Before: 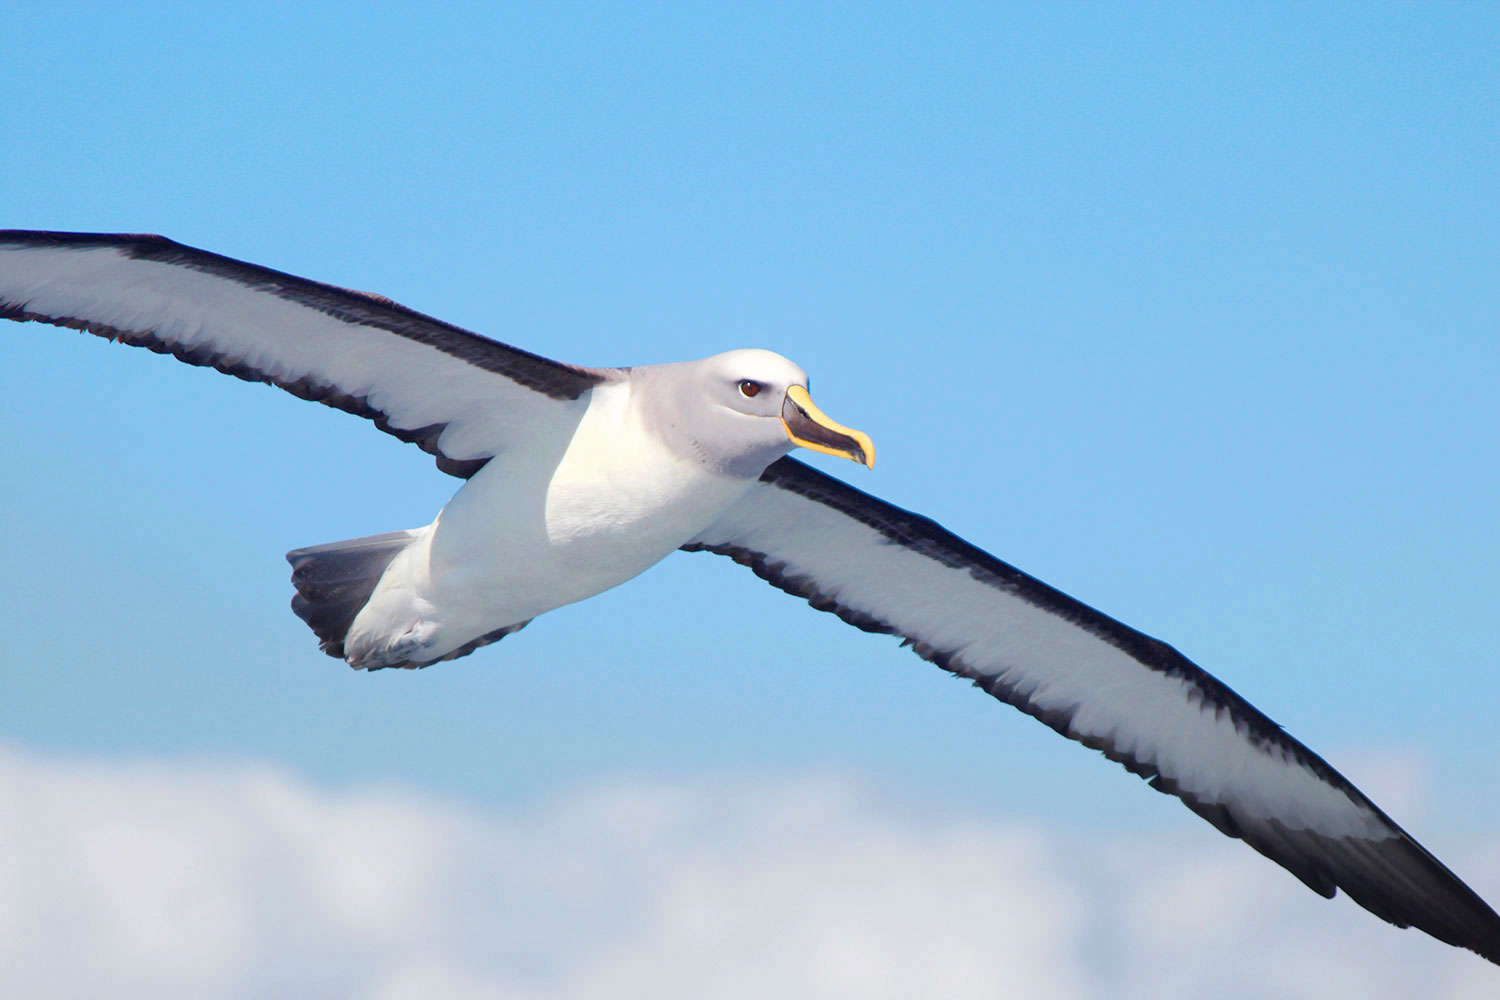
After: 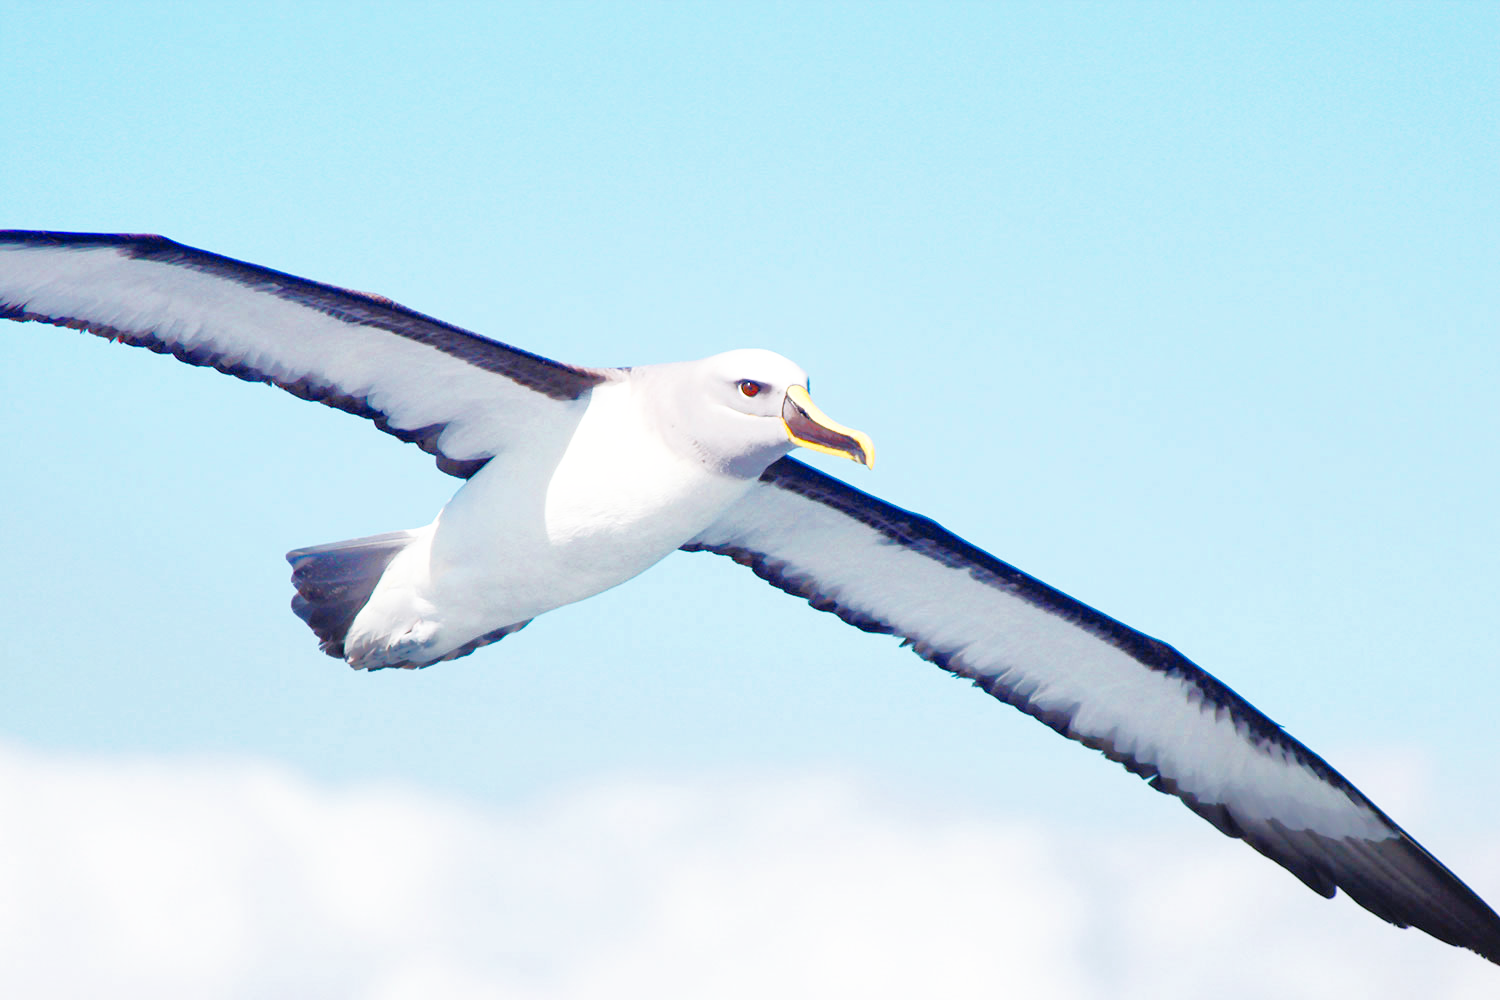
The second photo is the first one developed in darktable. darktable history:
shadows and highlights: on, module defaults
base curve: curves: ch0 [(0, 0.003) (0.001, 0.002) (0.006, 0.004) (0.02, 0.022) (0.048, 0.086) (0.094, 0.234) (0.162, 0.431) (0.258, 0.629) (0.385, 0.8) (0.548, 0.918) (0.751, 0.988) (1, 1)], preserve colors none
